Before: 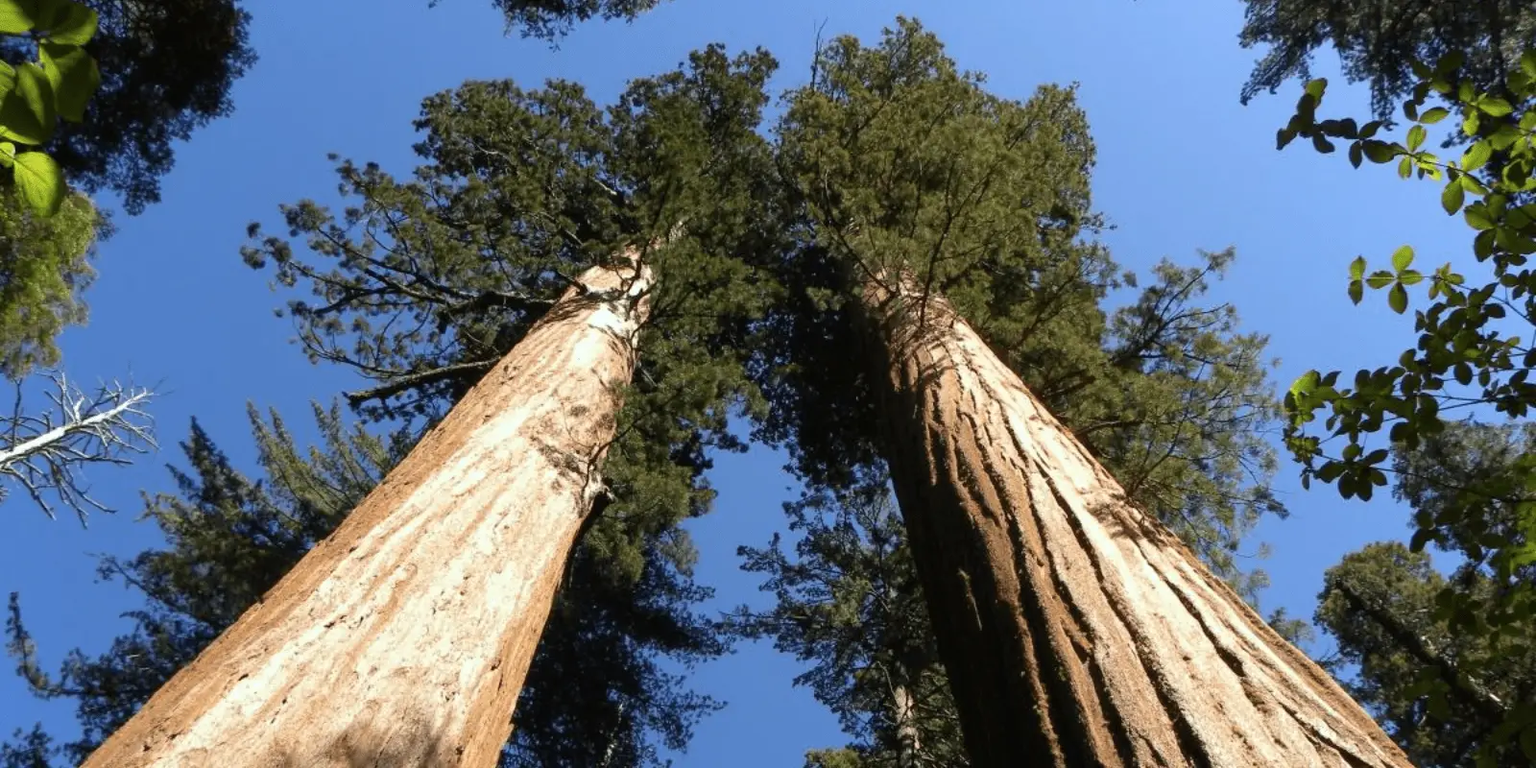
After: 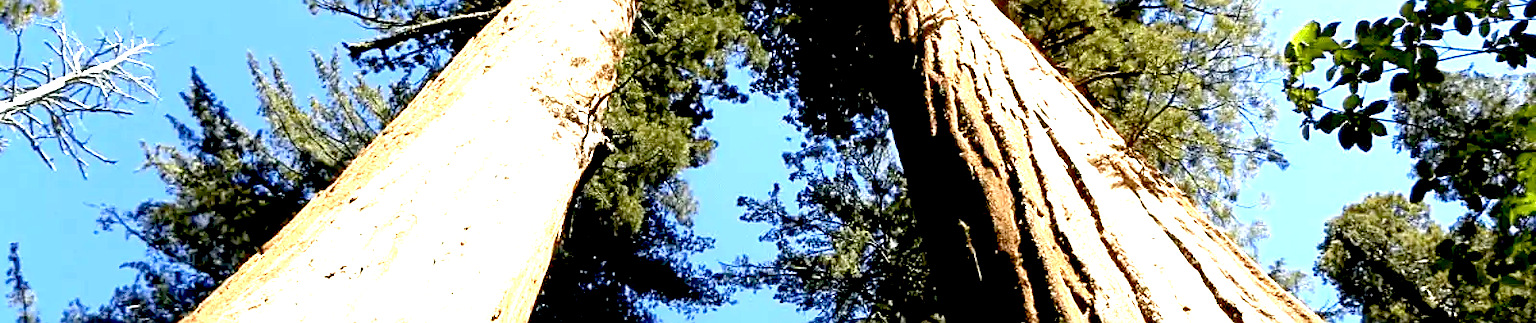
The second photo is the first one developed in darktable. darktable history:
crop: top 45.52%, bottom 12.256%
sharpen: on, module defaults
exposure: black level correction 0.015, exposure 1.789 EV, compensate highlight preservation false
